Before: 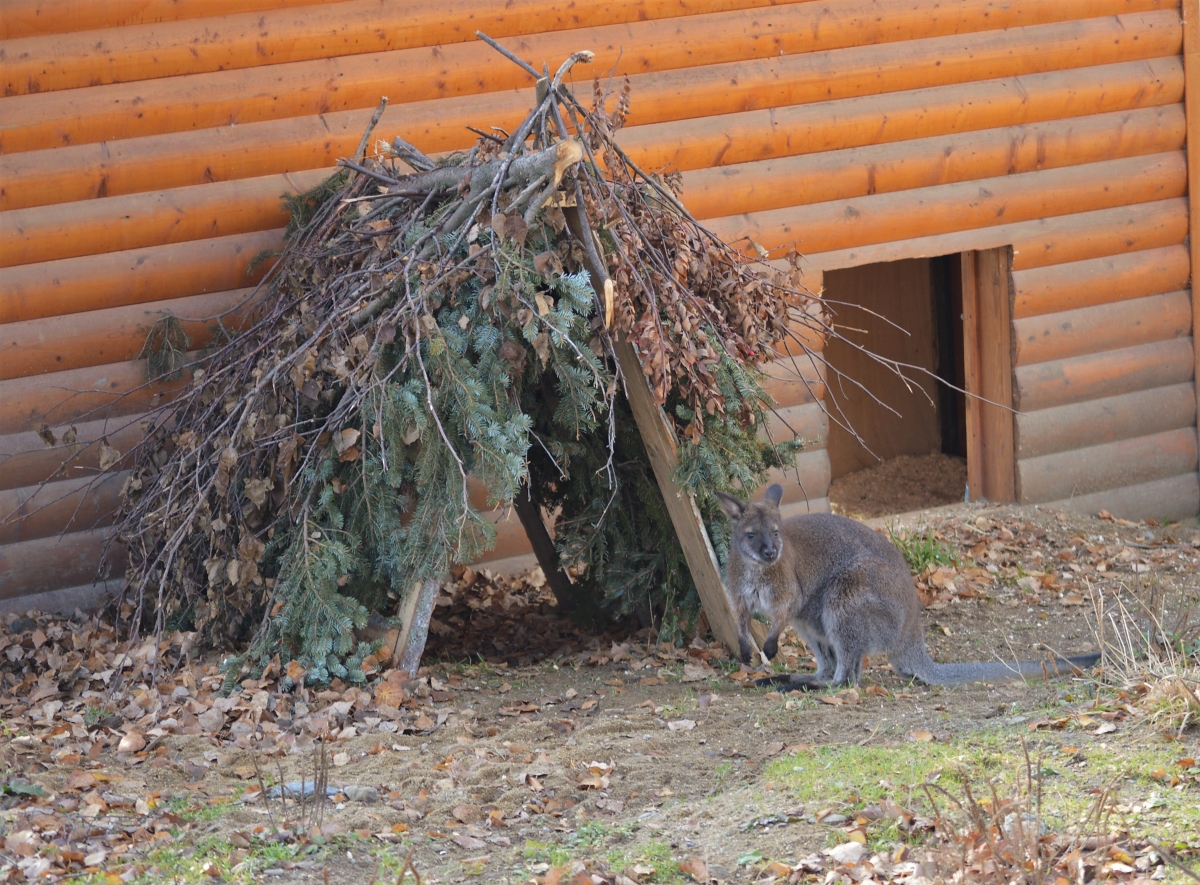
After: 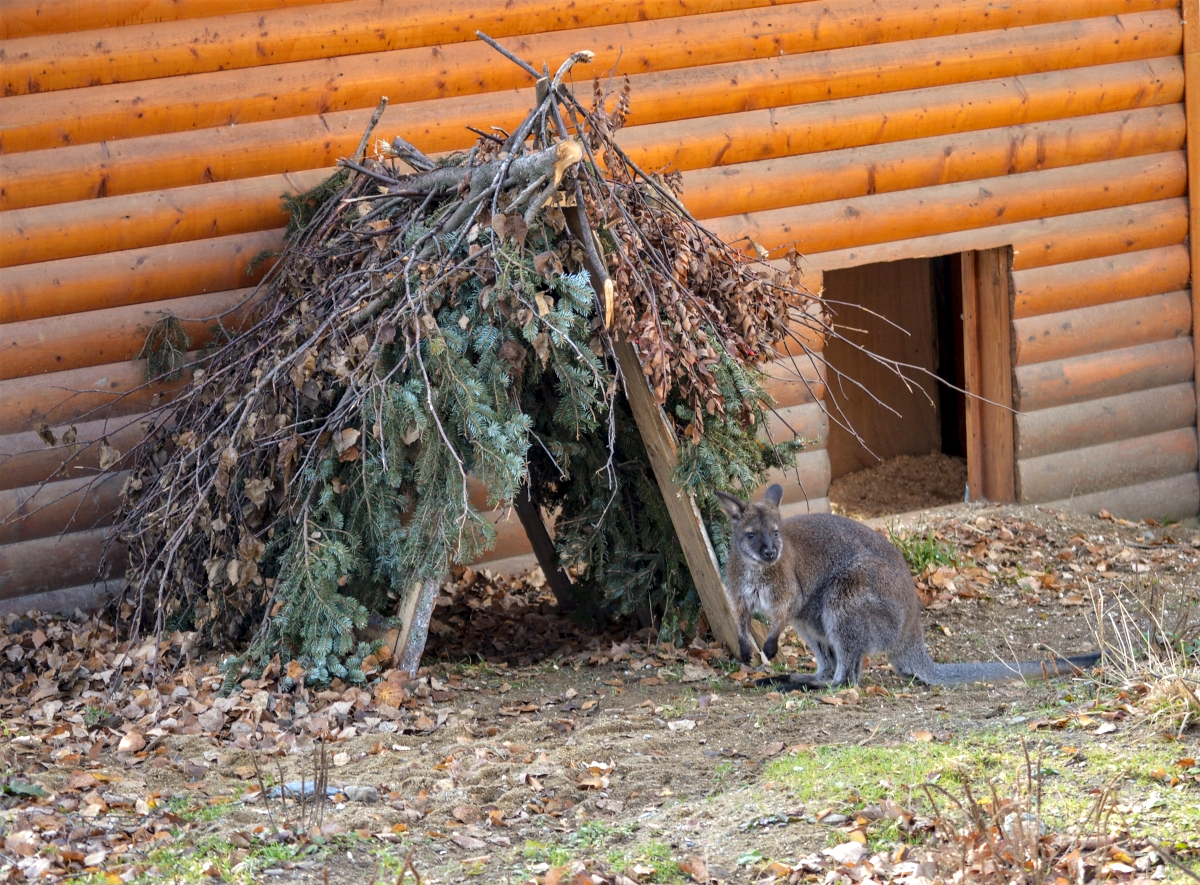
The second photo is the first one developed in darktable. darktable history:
color balance rgb: linear chroma grading › global chroma 3.45%, perceptual saturation grading › global saturation 11.24%, perceptual brilliance grading › global brilliance 3.04%, global vibrance 2.8%
local contrast: detail 150%
